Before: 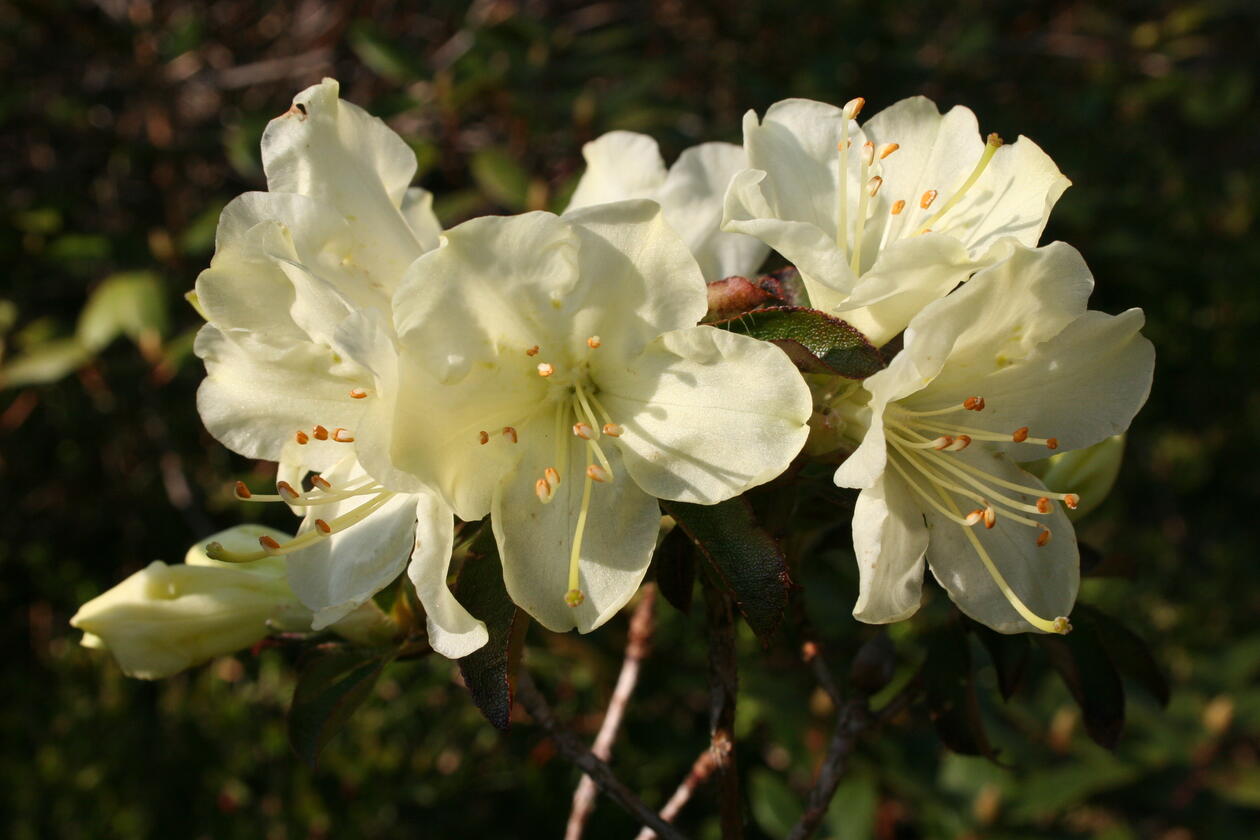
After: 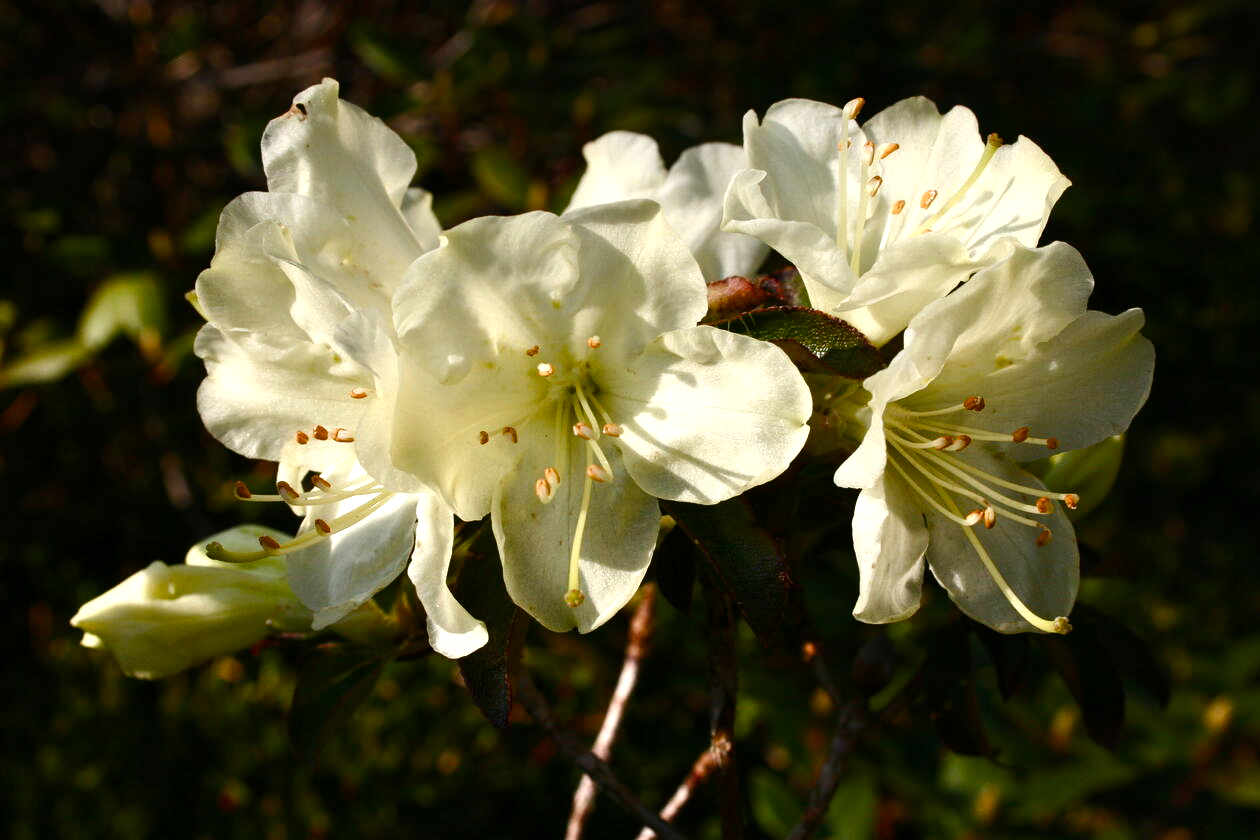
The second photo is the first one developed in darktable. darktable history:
color balance rgb: perceptual saturation grading › highlights -29.58%, perceptual saturation grading › mid-tones 29.47%, perceptual saturation grading › shadows 59.73%, perceptual brilliance grading › global brilliance -17.79%, perceptual brilliance grading › highlights 28.73%, global vibrance 15.44%
tone equalizer: -8 EV -0.417 EV, -7 EV -0.389 EV, -6 EV -0.333 EV, -5 EV -0.222 EV, -3 EV 0.222 EV, -2 EV 0.333 EV, -1 EV 0.389 EV, +0 EV 0.417 EV, edges refinement/feathering 500, mask exposure compensation -1.57 EV, preserve details no
graduated density: on, module defaults
